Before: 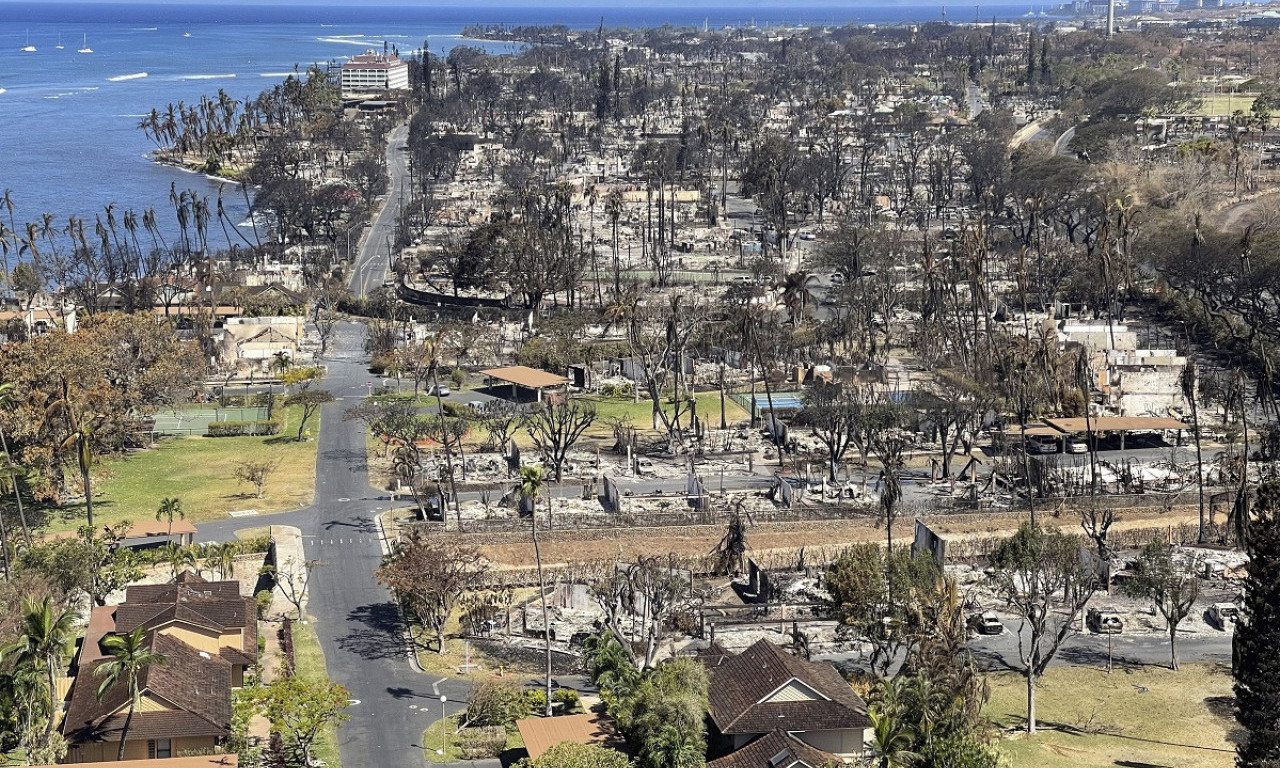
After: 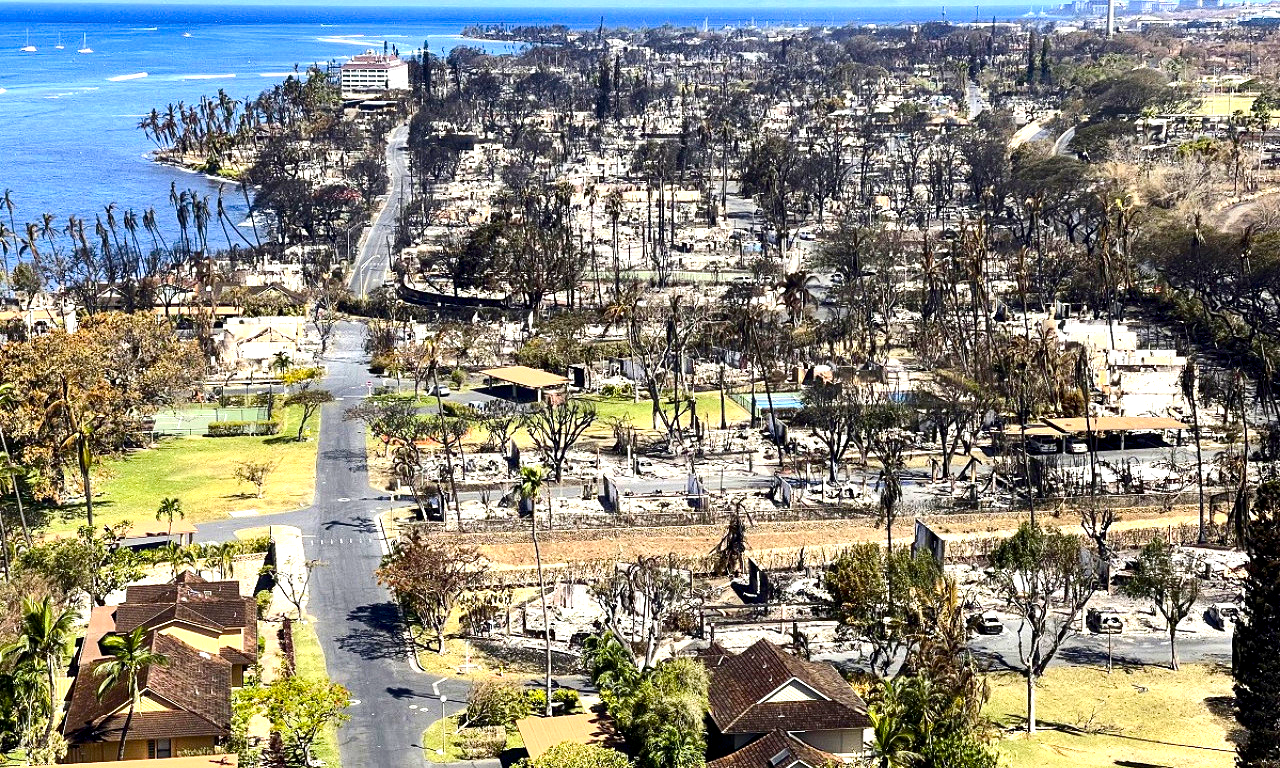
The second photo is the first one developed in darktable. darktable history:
contrast brightness saturation: contrast 0.196, brightness -0.1, saturation 0.103
exposure: black level correction 0, exposure 0.5 EV, compensate highlight preservation false
color balance rgb: highlights gain › luminance 17.932%, global offset › luminance -0.488%, linear chroma grading › mid-tones 7.649%, perceptual saturation grading › global saturation 20%, perceptual saturation grading › highlights -25.088%, perceptual saturation grading › shadows 25.952%, global vibrance 35.095%, contrast 9.773%
